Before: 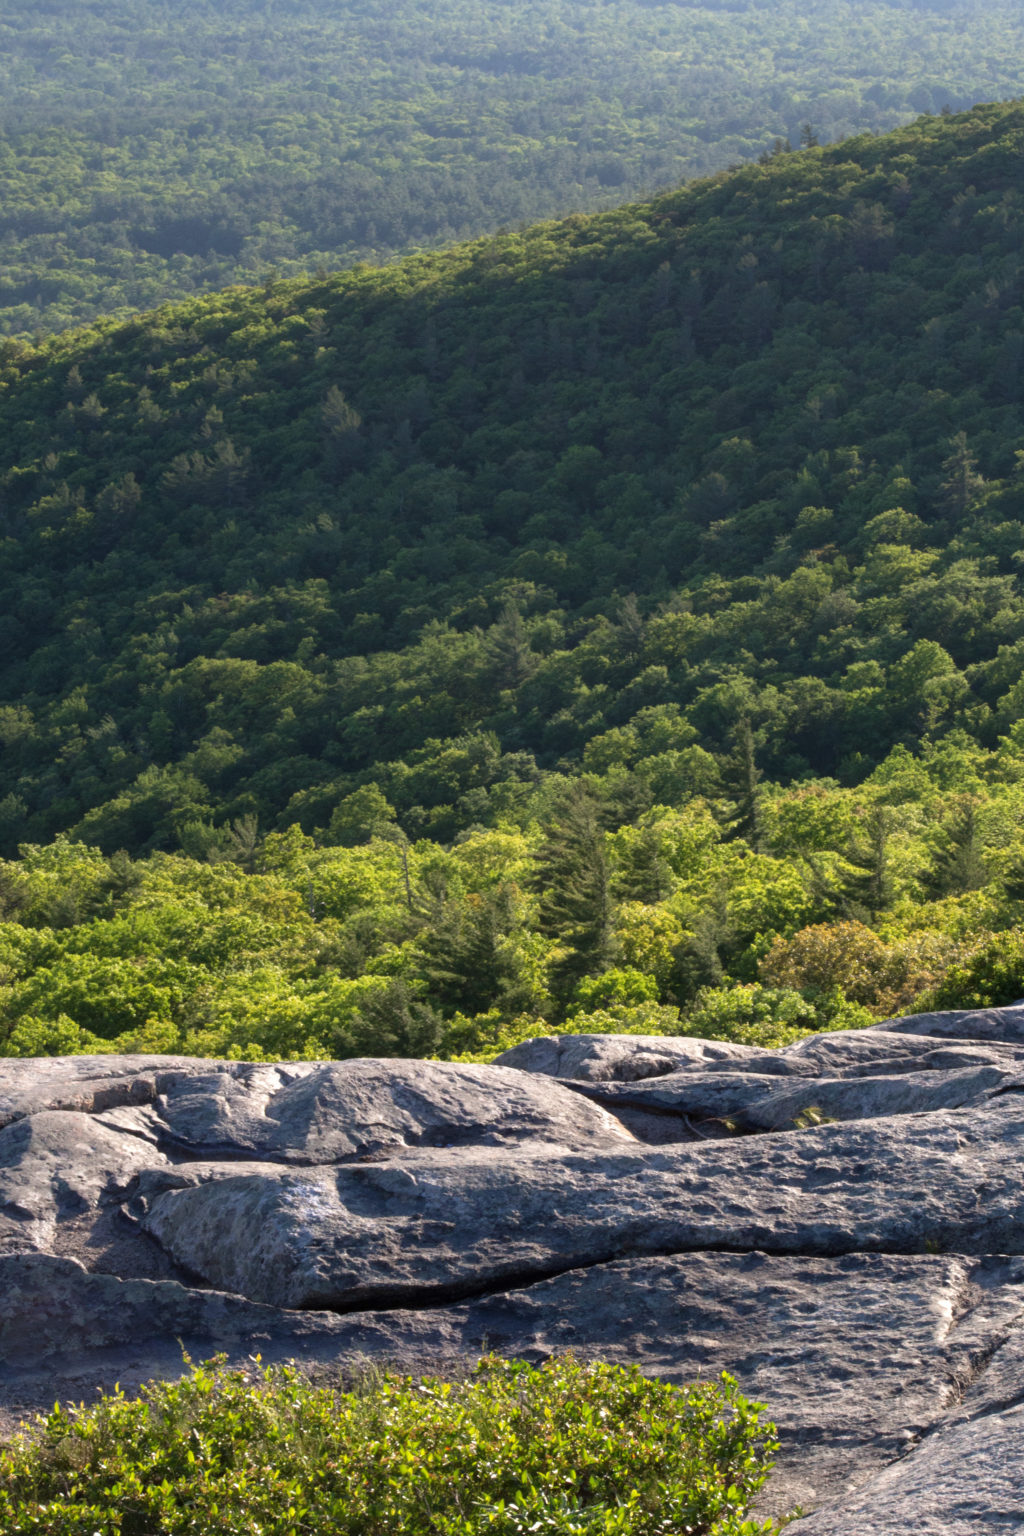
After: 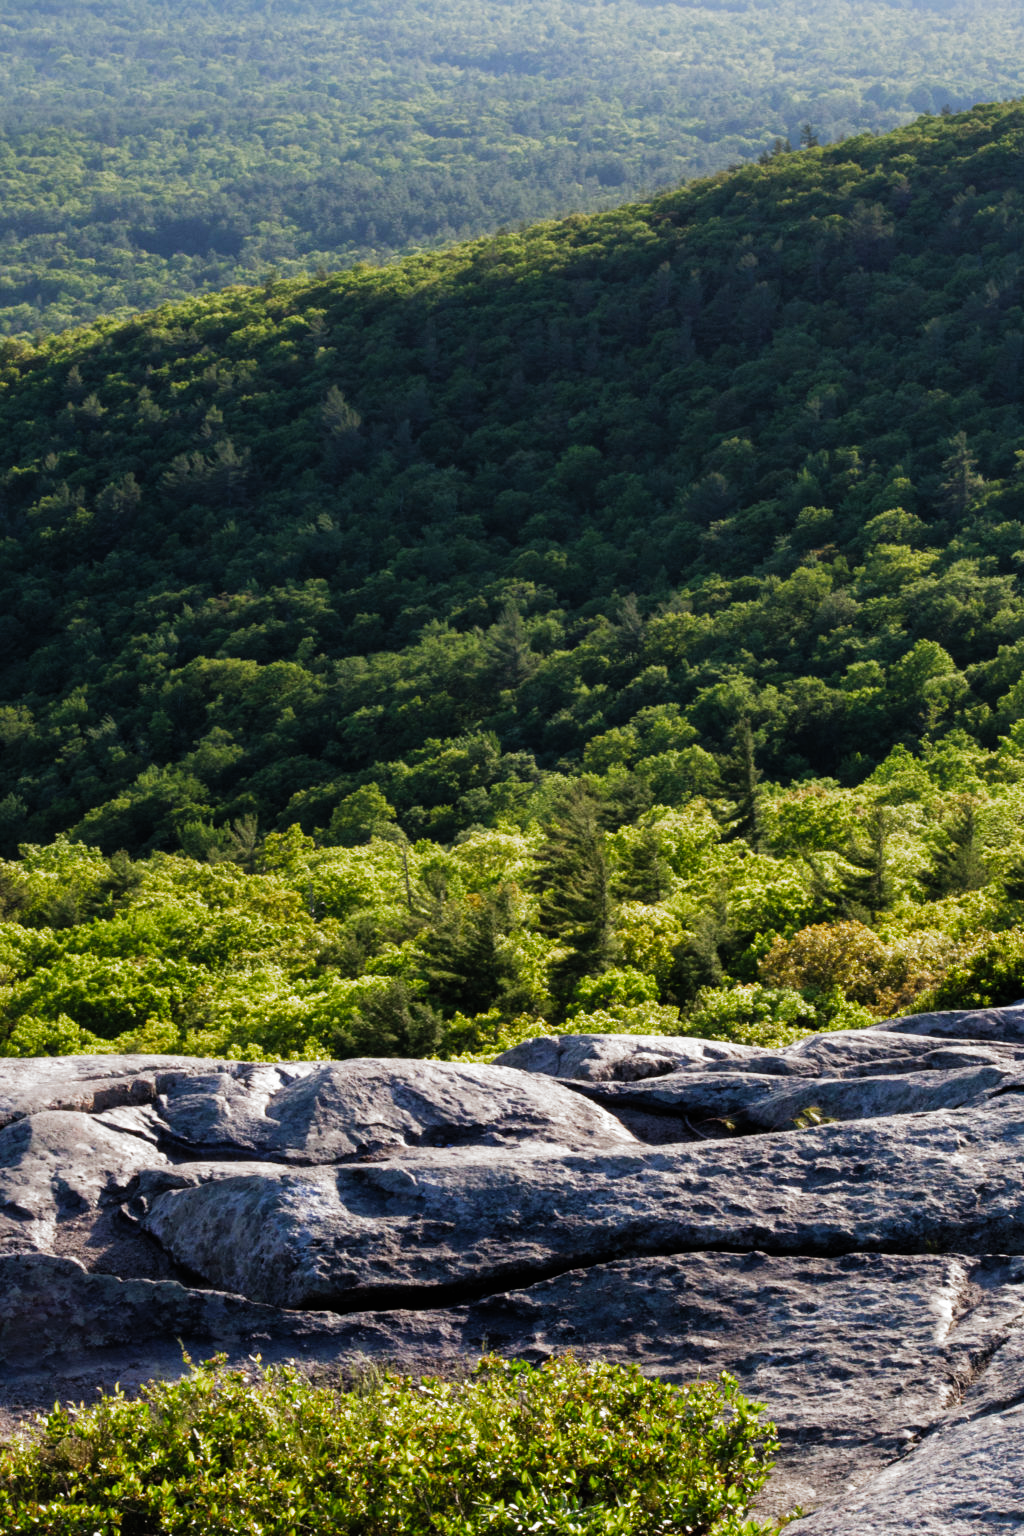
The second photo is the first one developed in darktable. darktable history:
shadows and highlights: shadows 25, highlights -25
filmic rgb: black relative exposure -6.43 EV, white relative exposure 2.43 EV, threshold 3 EV, hardness 5.27, latitude 0.1%, contrast 1.425, highlights saturation mix 2%, preserve chrominance no, color science v5 (2021), contrast in shadows safe, contrast in highlights safe, enable highlight reconstruction true
